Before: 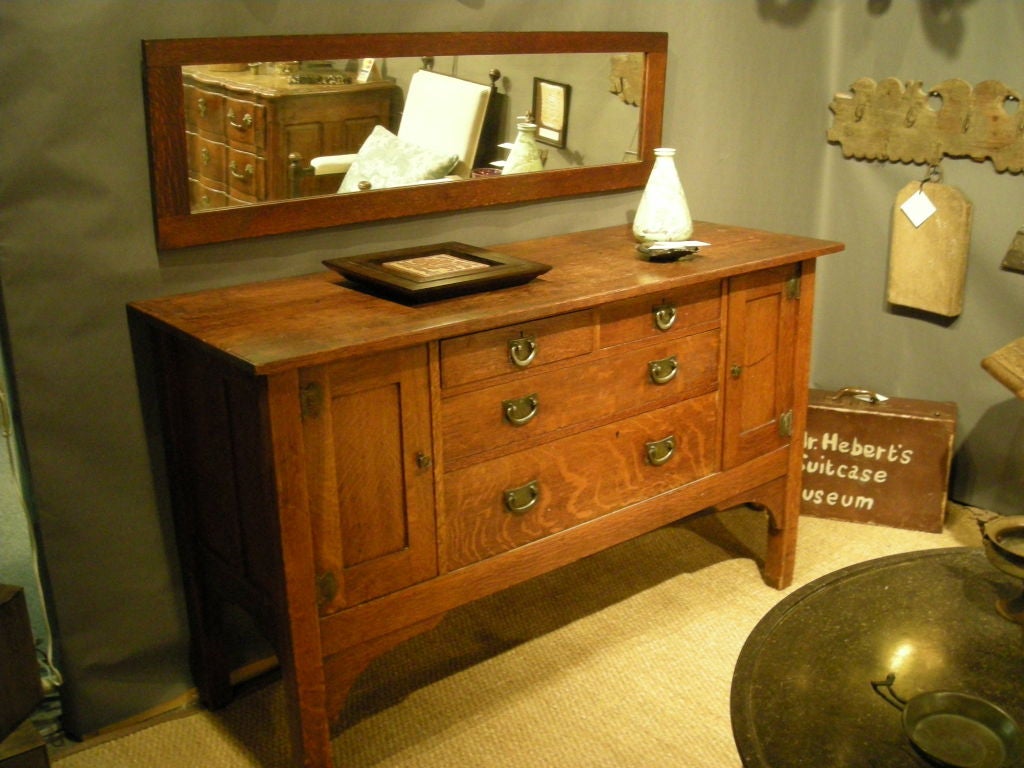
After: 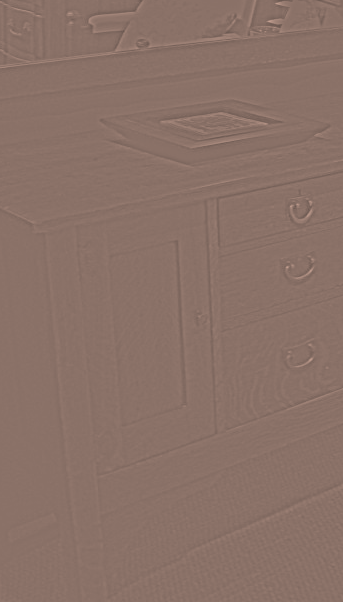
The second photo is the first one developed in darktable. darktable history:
crop and rotate: left 21.77%, top 18.528%, right 44.676%, bottom 2.997%
highpass: sharpness 9.84%, contrast boost 9.94%
color correction: highlights a* 17.88, highlights b* 18.79
